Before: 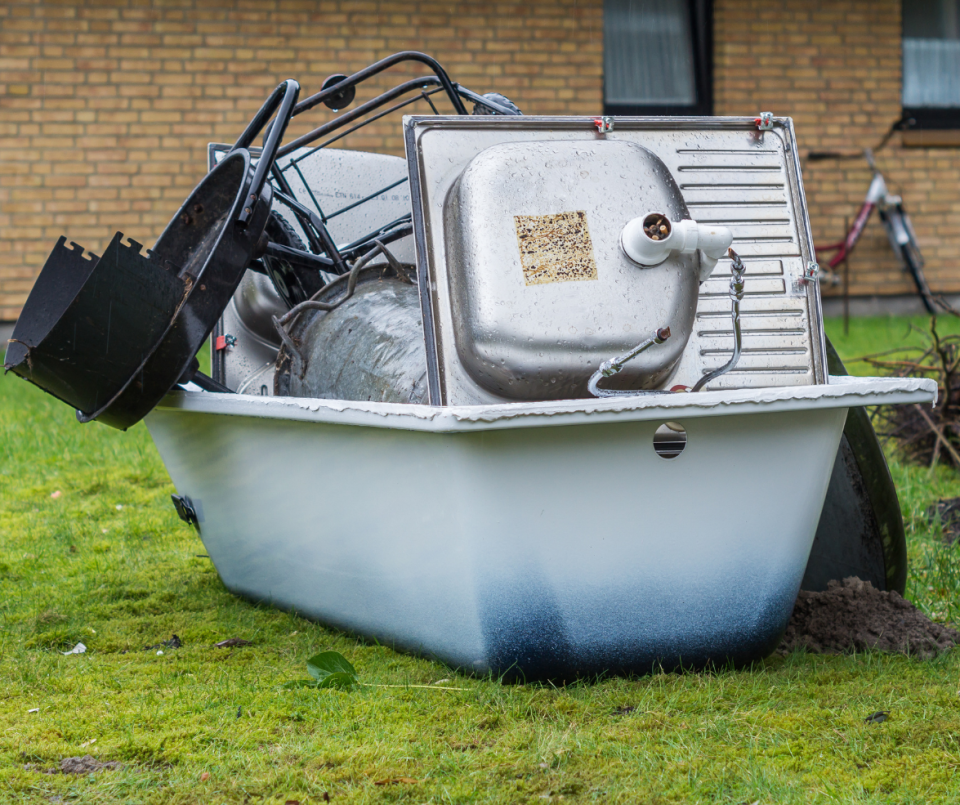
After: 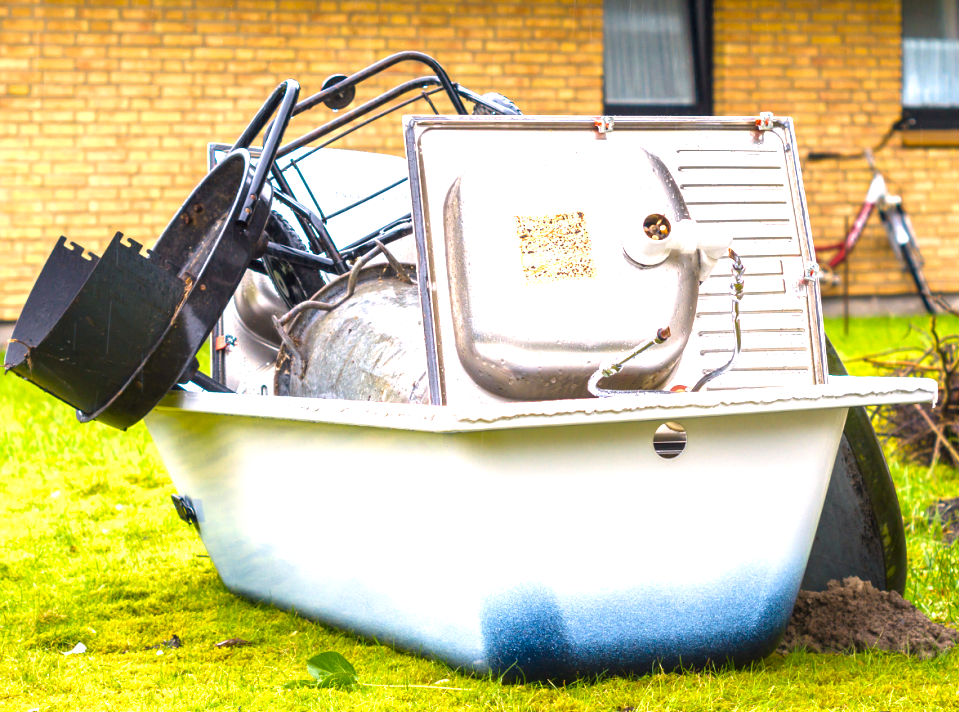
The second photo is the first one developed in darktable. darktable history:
white balance: red 1.127, blue 0.943
color contrast: green-magenta contrast 0.8, blue-yellow contrast 1.1, unbound 0
exposure: black level correction 0, exposure 1.45 EV, compensate exposure bias true, compensate highlight preservation false
velvia: strength 32%, mid-tones bias 0.2
crop and rotate: top 0%, bottom 11.49%
